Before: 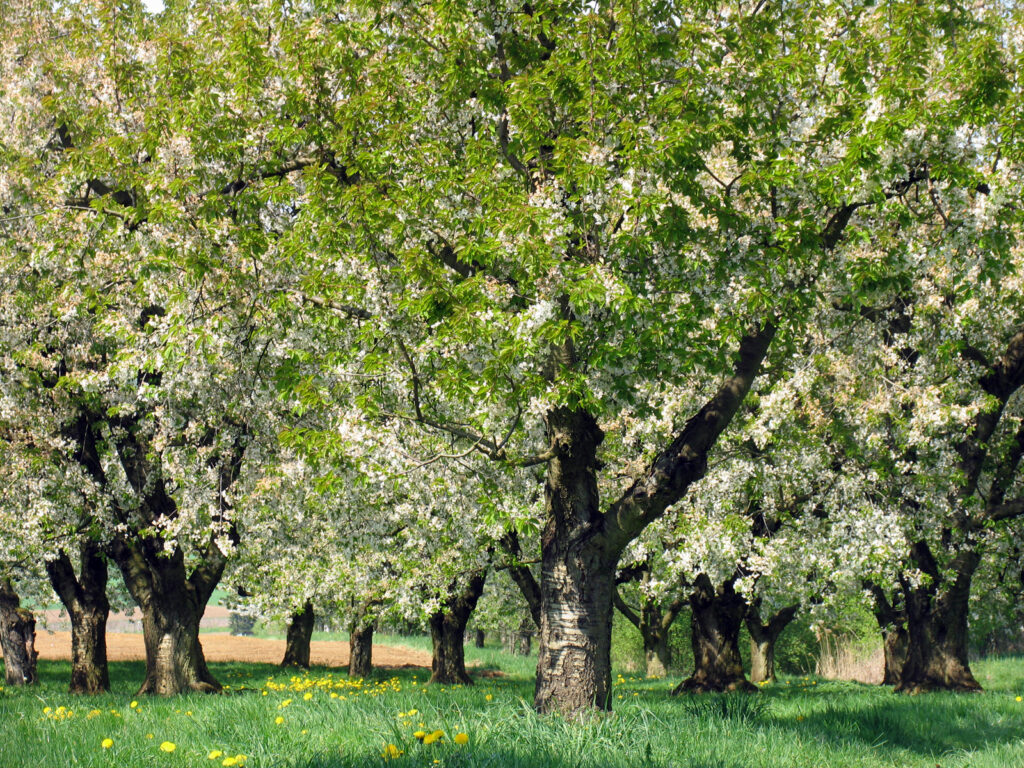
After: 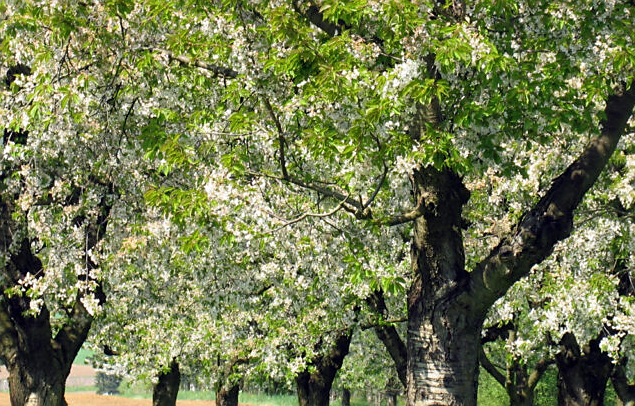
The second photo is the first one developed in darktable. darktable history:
crop: left 13.18%, top 31.497%, right 24.792%, bottom 15.559%
shadows and highlights: radius 126.72, shadows 30.42, highlights -30.7, low approximation 0.01, soften with gaussian
sharpen: radius 1.487, amount 0.396, threshold 1.696
